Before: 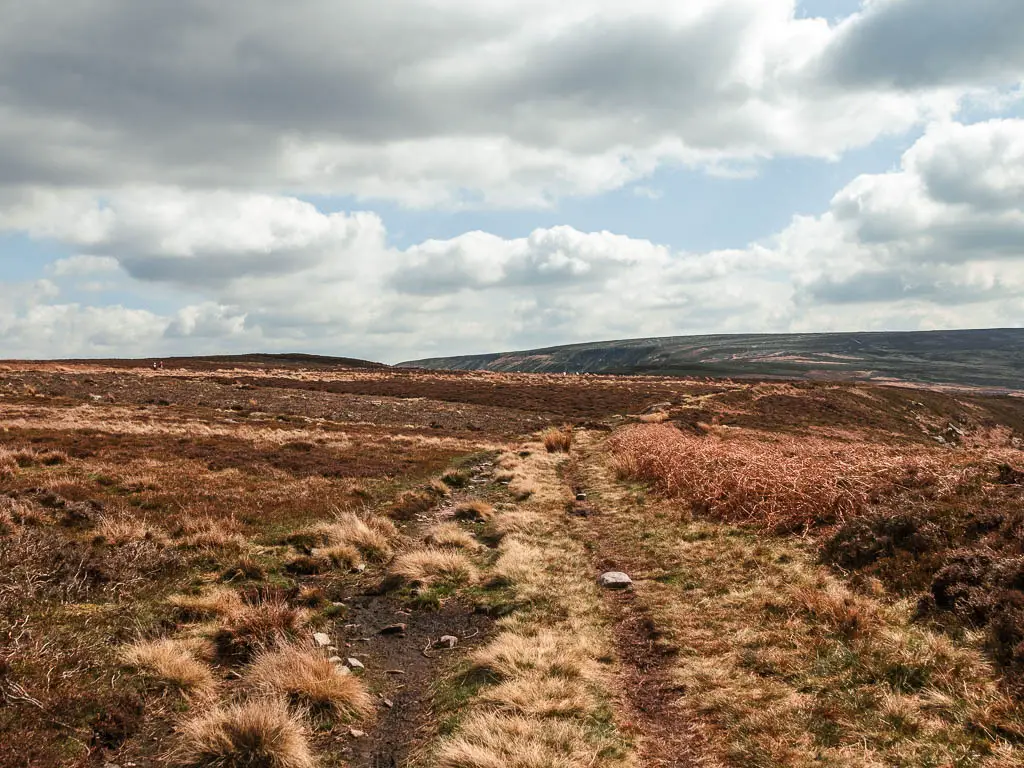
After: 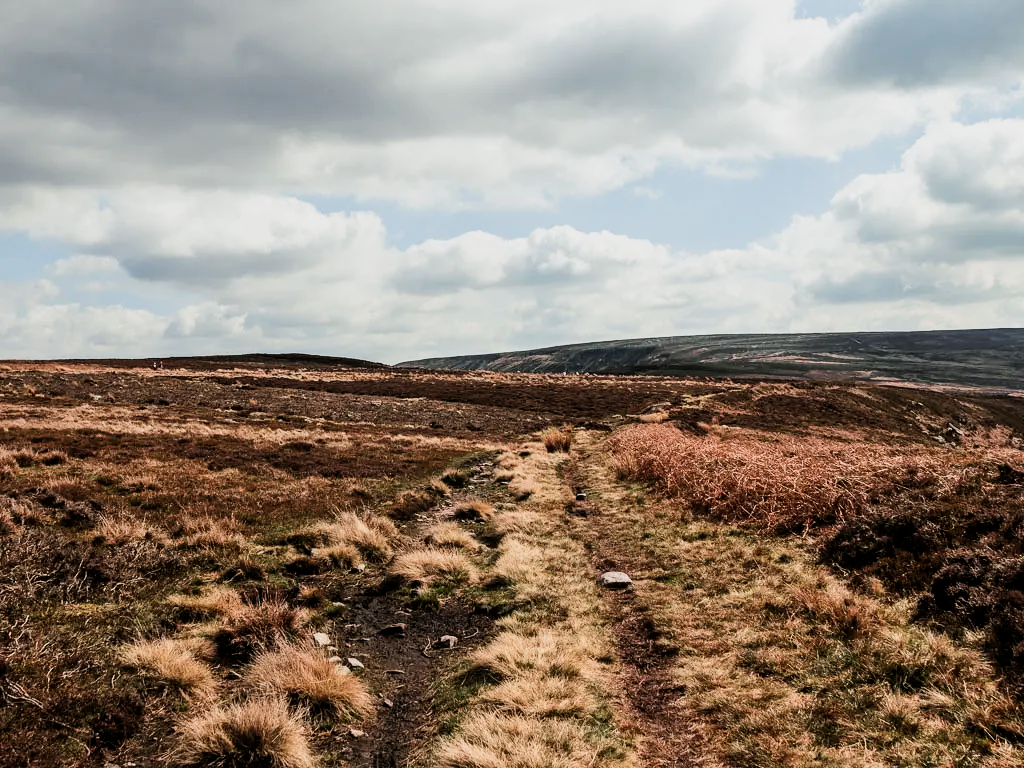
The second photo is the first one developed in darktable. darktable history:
filmic rgb: black relative exposure -5.06 EV, white relative exposure 3.56 EV, hardness 3.19, contrast 1.396, highlights saturation mix -28.7%, contrast in shadows safe
